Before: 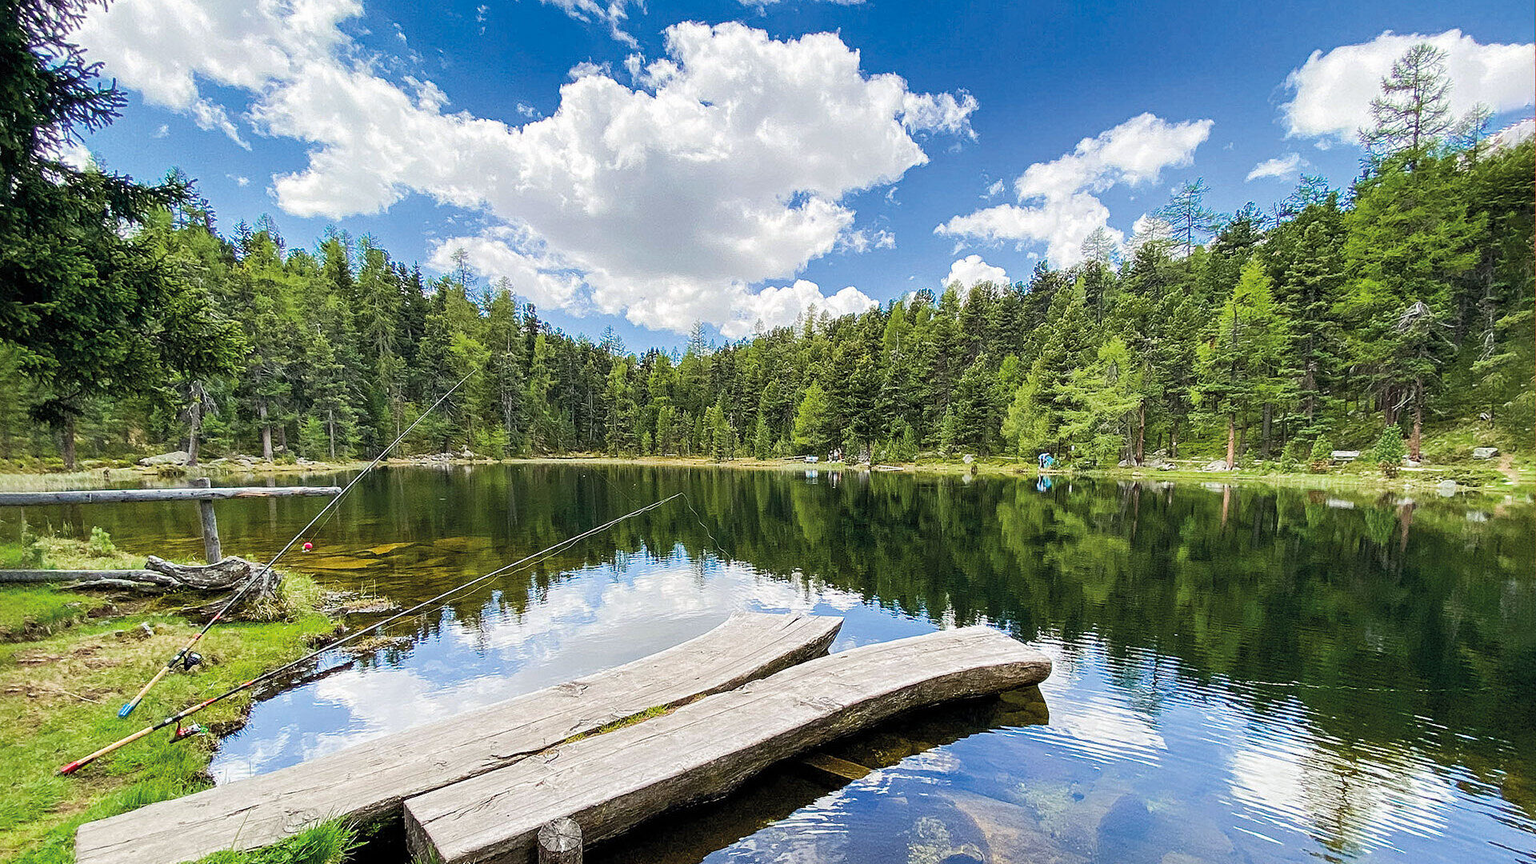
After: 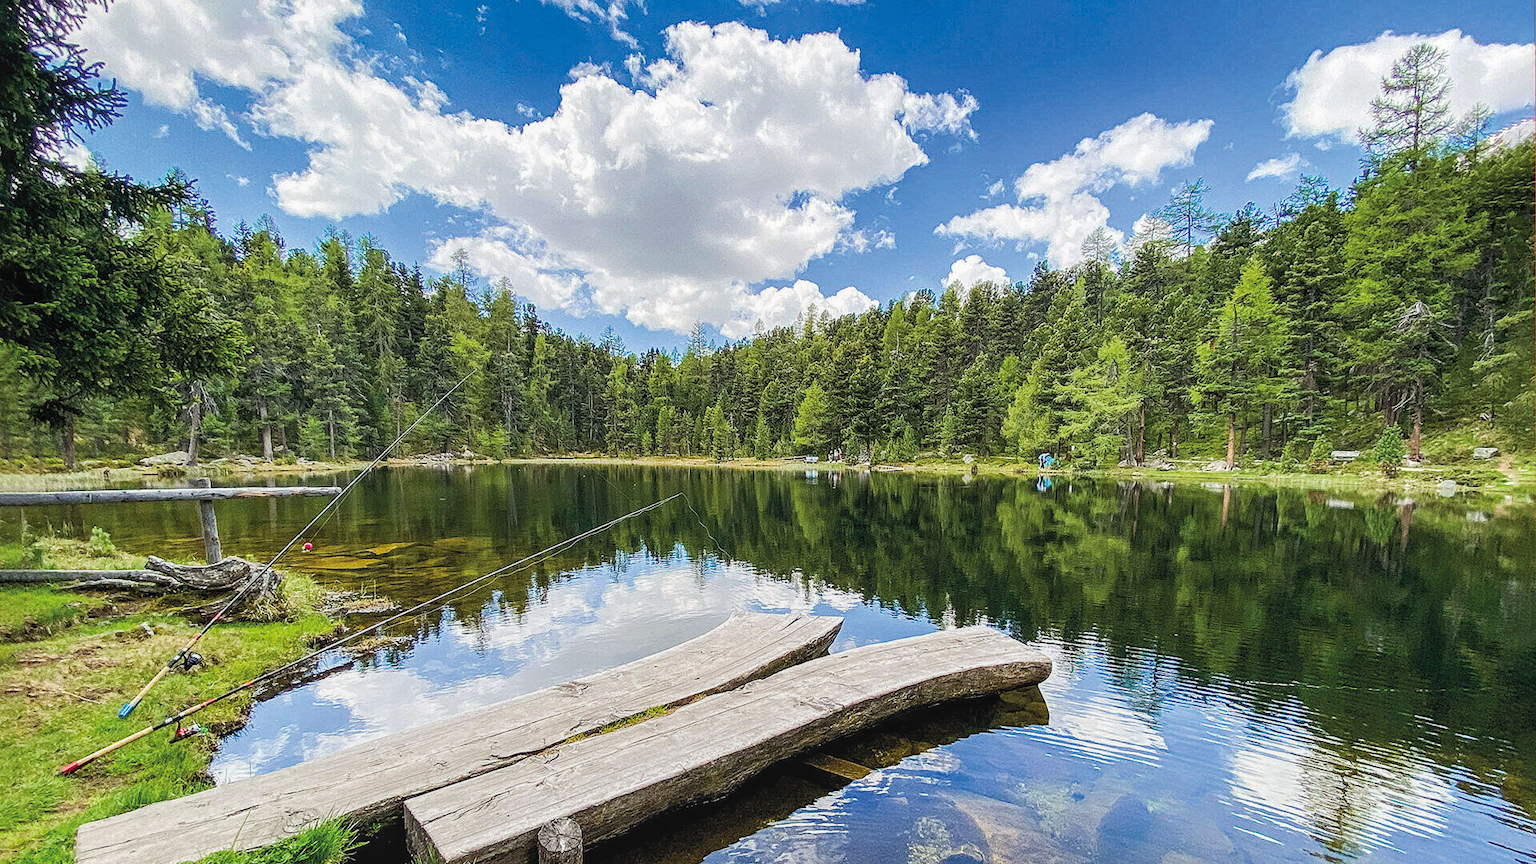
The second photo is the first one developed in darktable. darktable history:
tone equalizer: -8 EV -0.55 EV
local contrast: detail 110%
